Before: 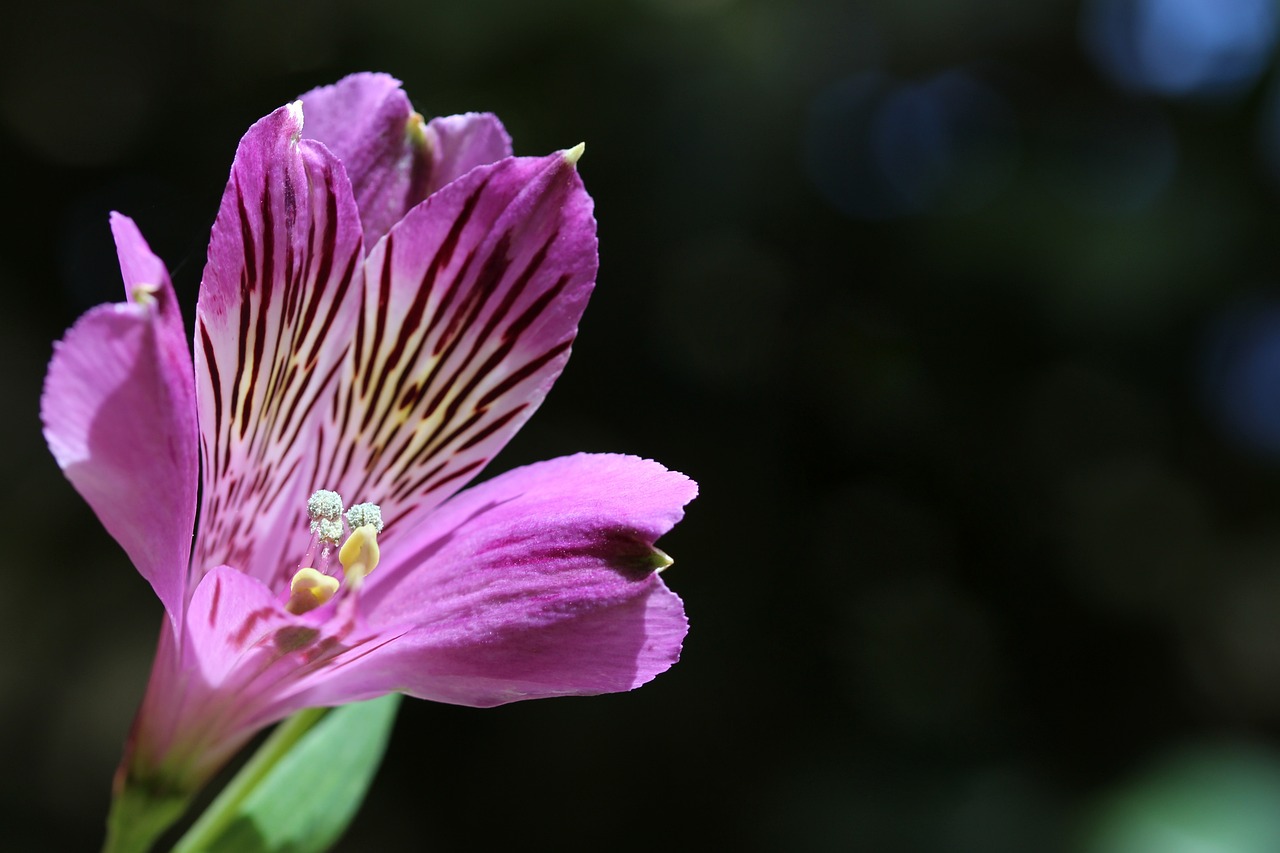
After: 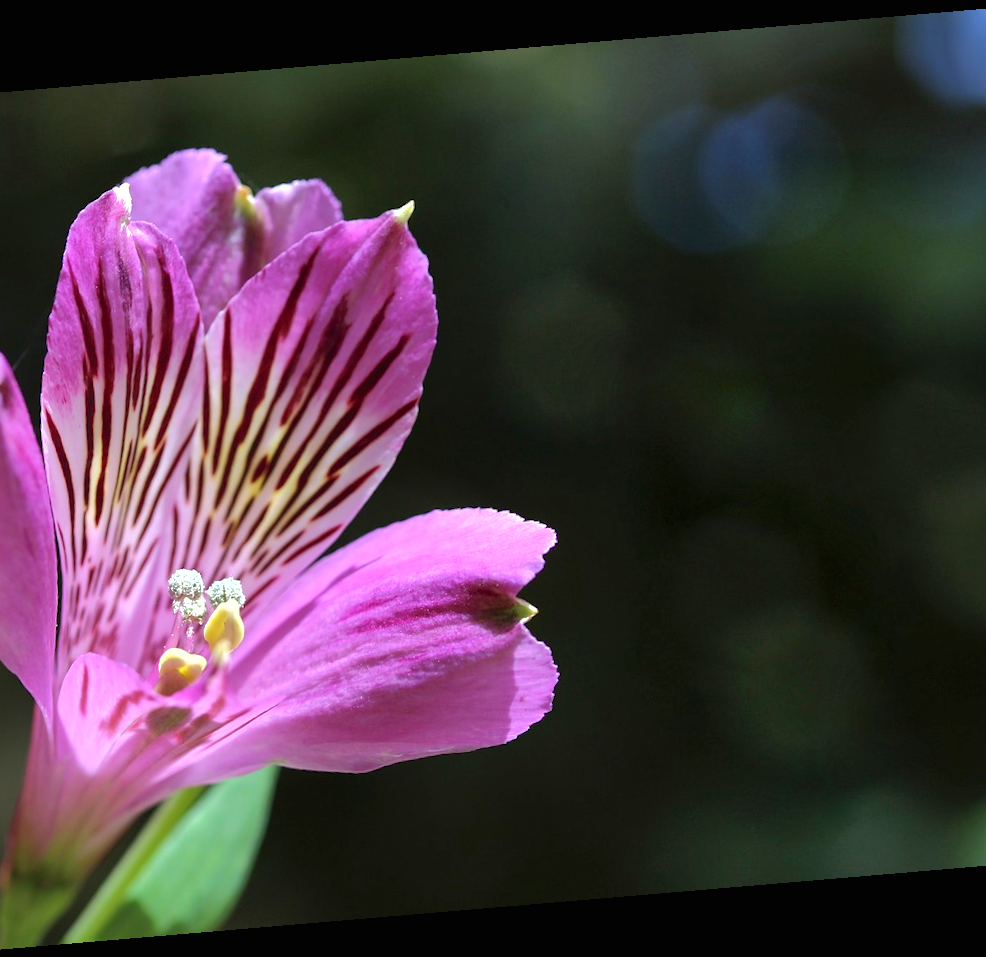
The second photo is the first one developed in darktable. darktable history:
exposure: black level correction 0, exposure 0.5 EV, compensate highlight preservation false
rotate and perspective: rotation -4.86°, automatic cropping off
crop: left 13.443%, right 13.31%
shadows and highlights: highlights -60
